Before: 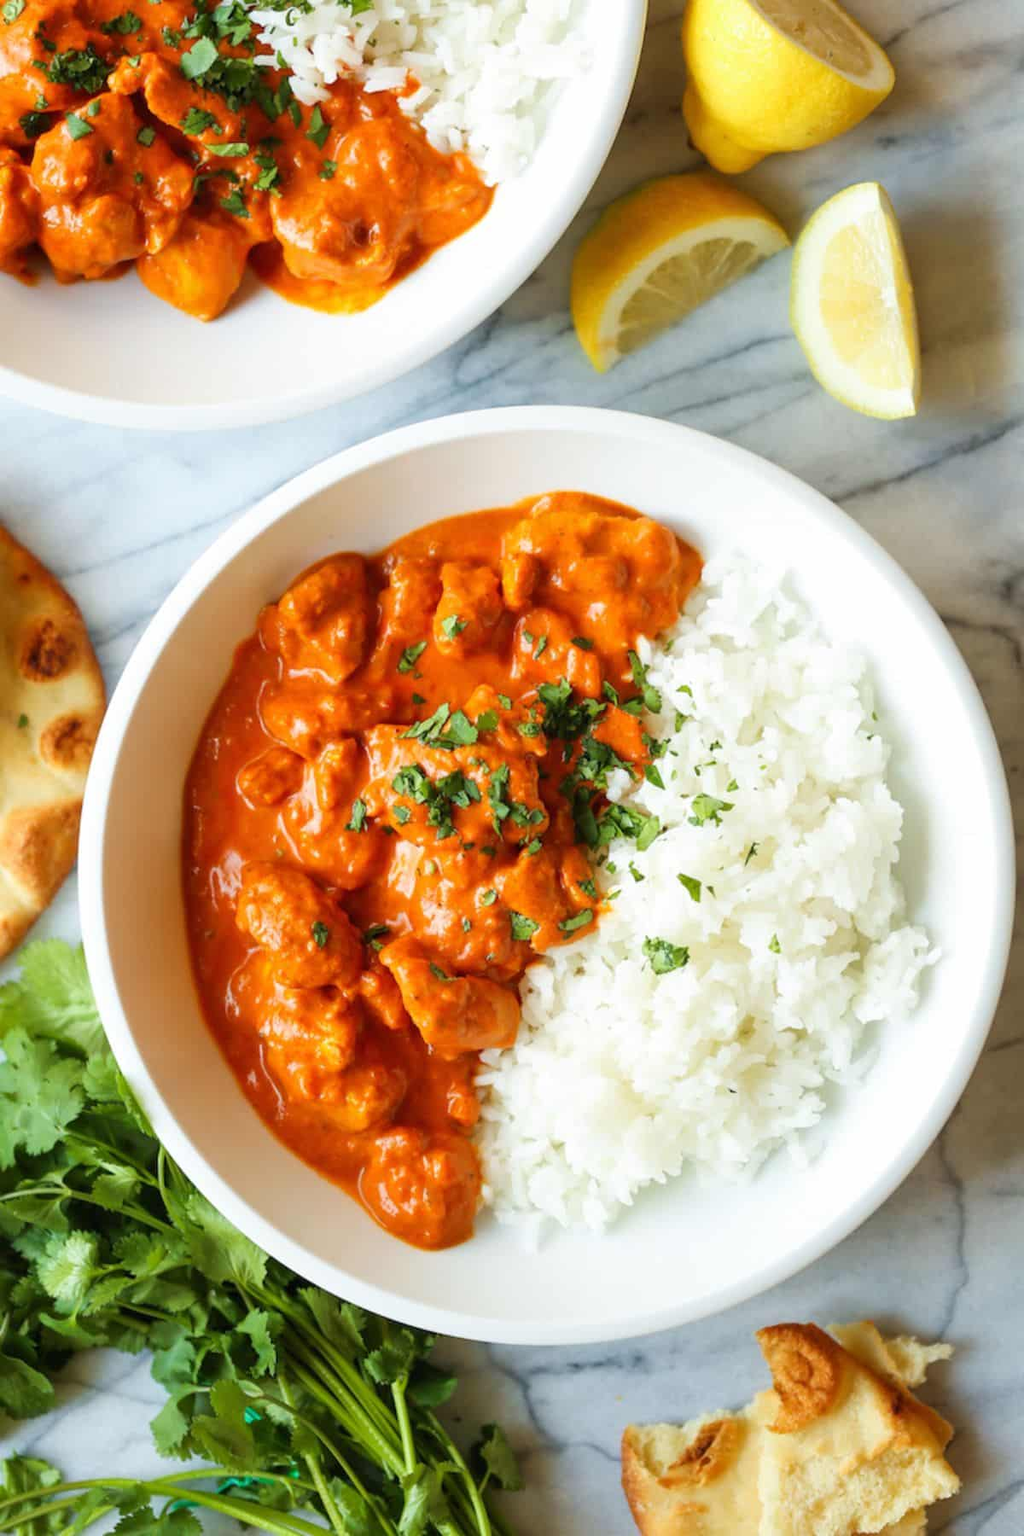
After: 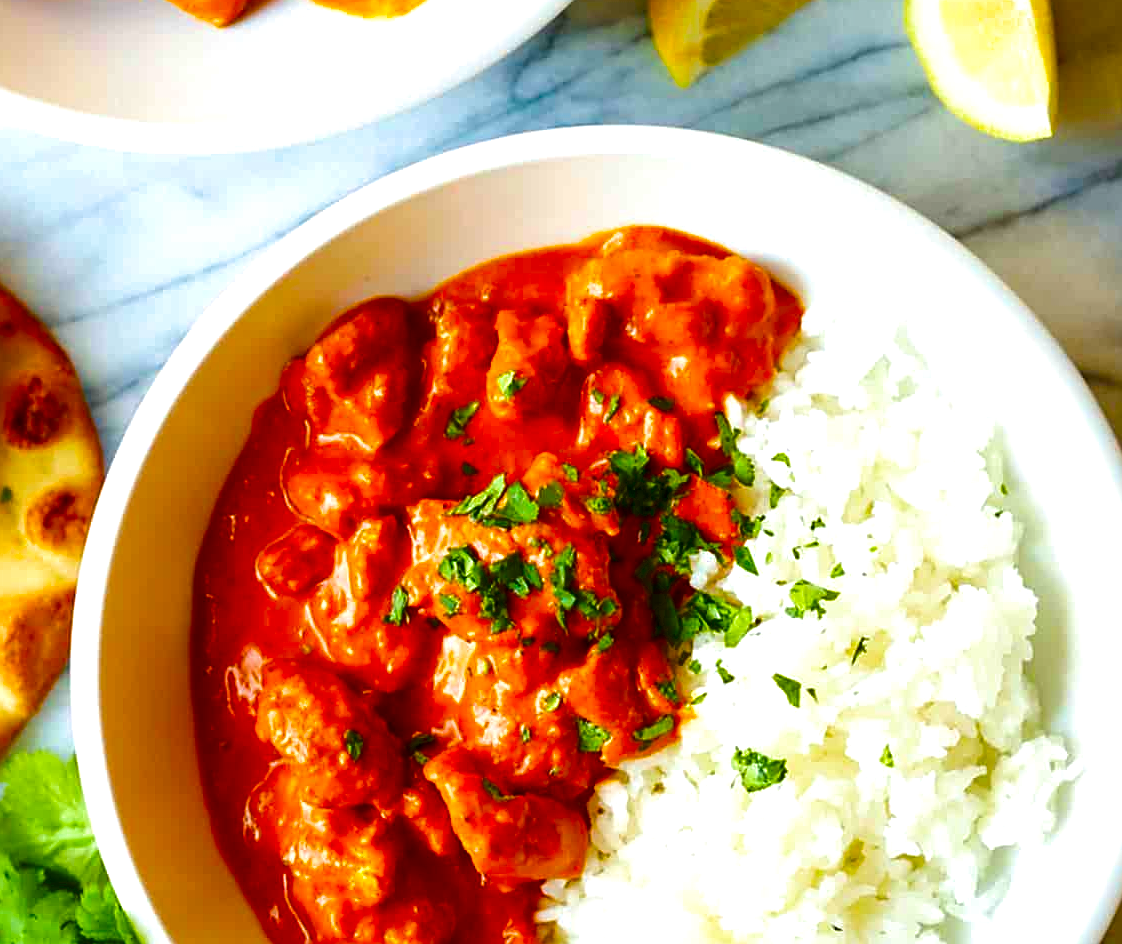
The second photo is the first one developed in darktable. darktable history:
exposure: exposure 0.263 EV, compensate highlight preservation false
contrast brightness saturation: brightness -0.247, saturation 0.2
tone equalizer: on, module defaults
crop: left 1.76%, top 19.452%, right 4.665%, bottom 28.071%
sharpen: on, module defaults
velvia: strength 50.73%, mid-tones bias 0.516
